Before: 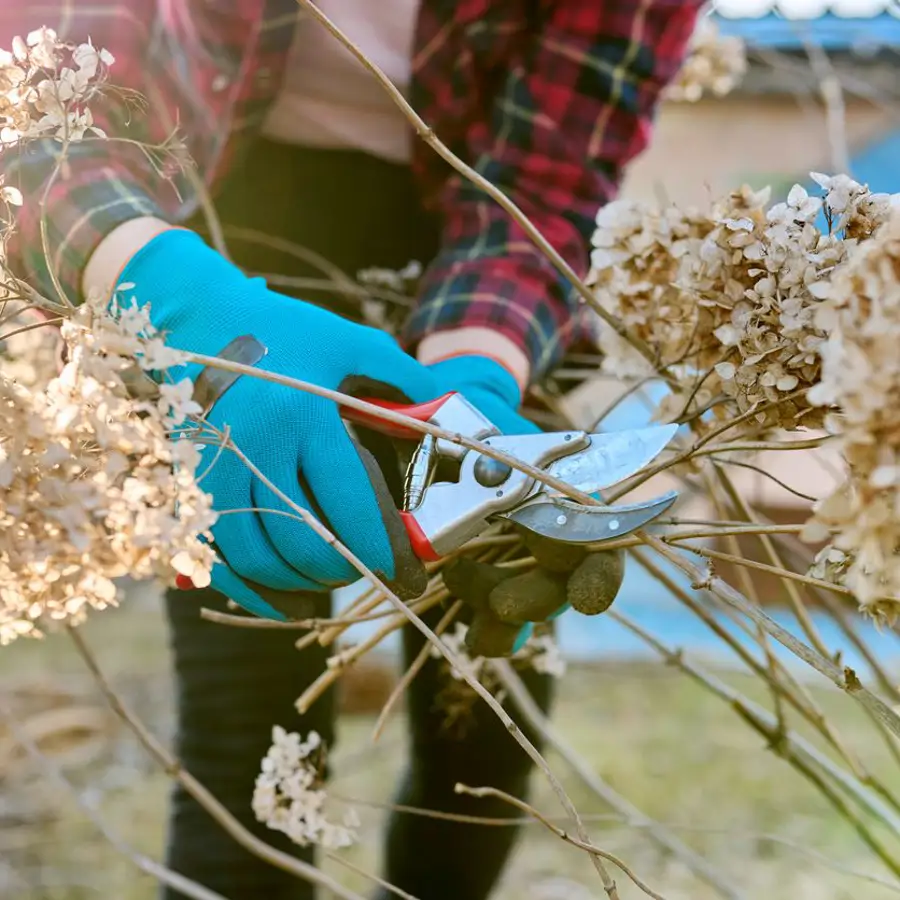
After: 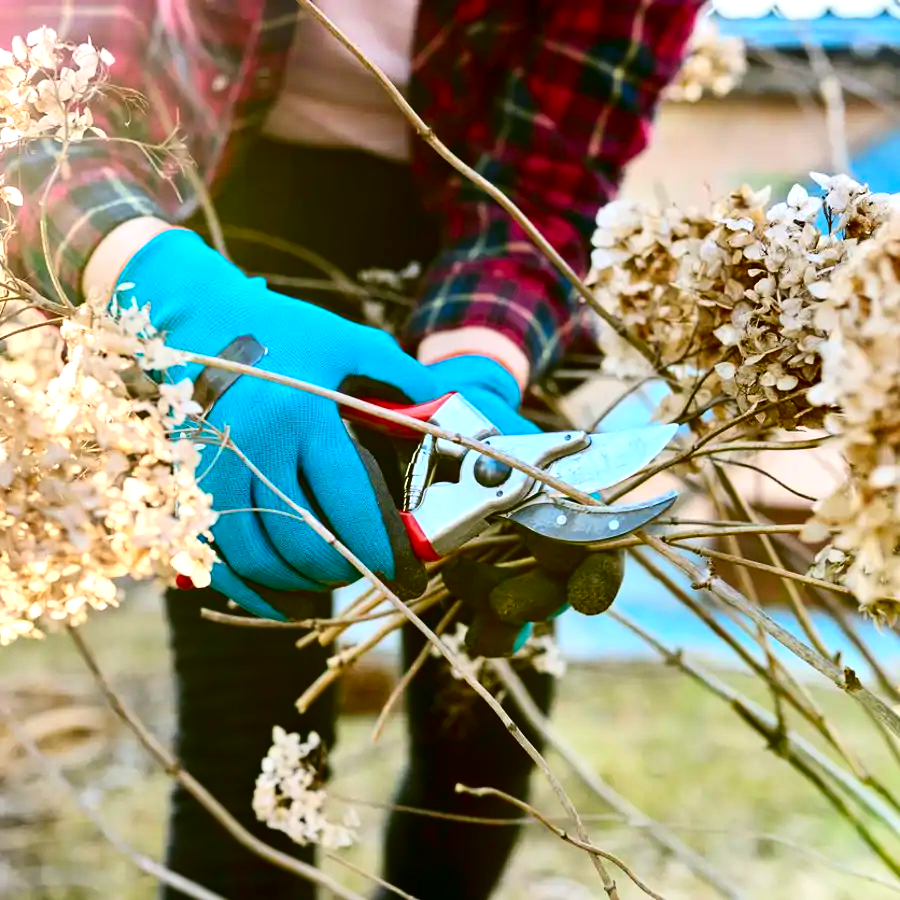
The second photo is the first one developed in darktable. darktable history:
contrast brightness saturation: contrast 0.22, brightness -0.19, saturation 0.24
exposure: black level correction 0, exposure 0.5 EV, compensate highlight preservation false
